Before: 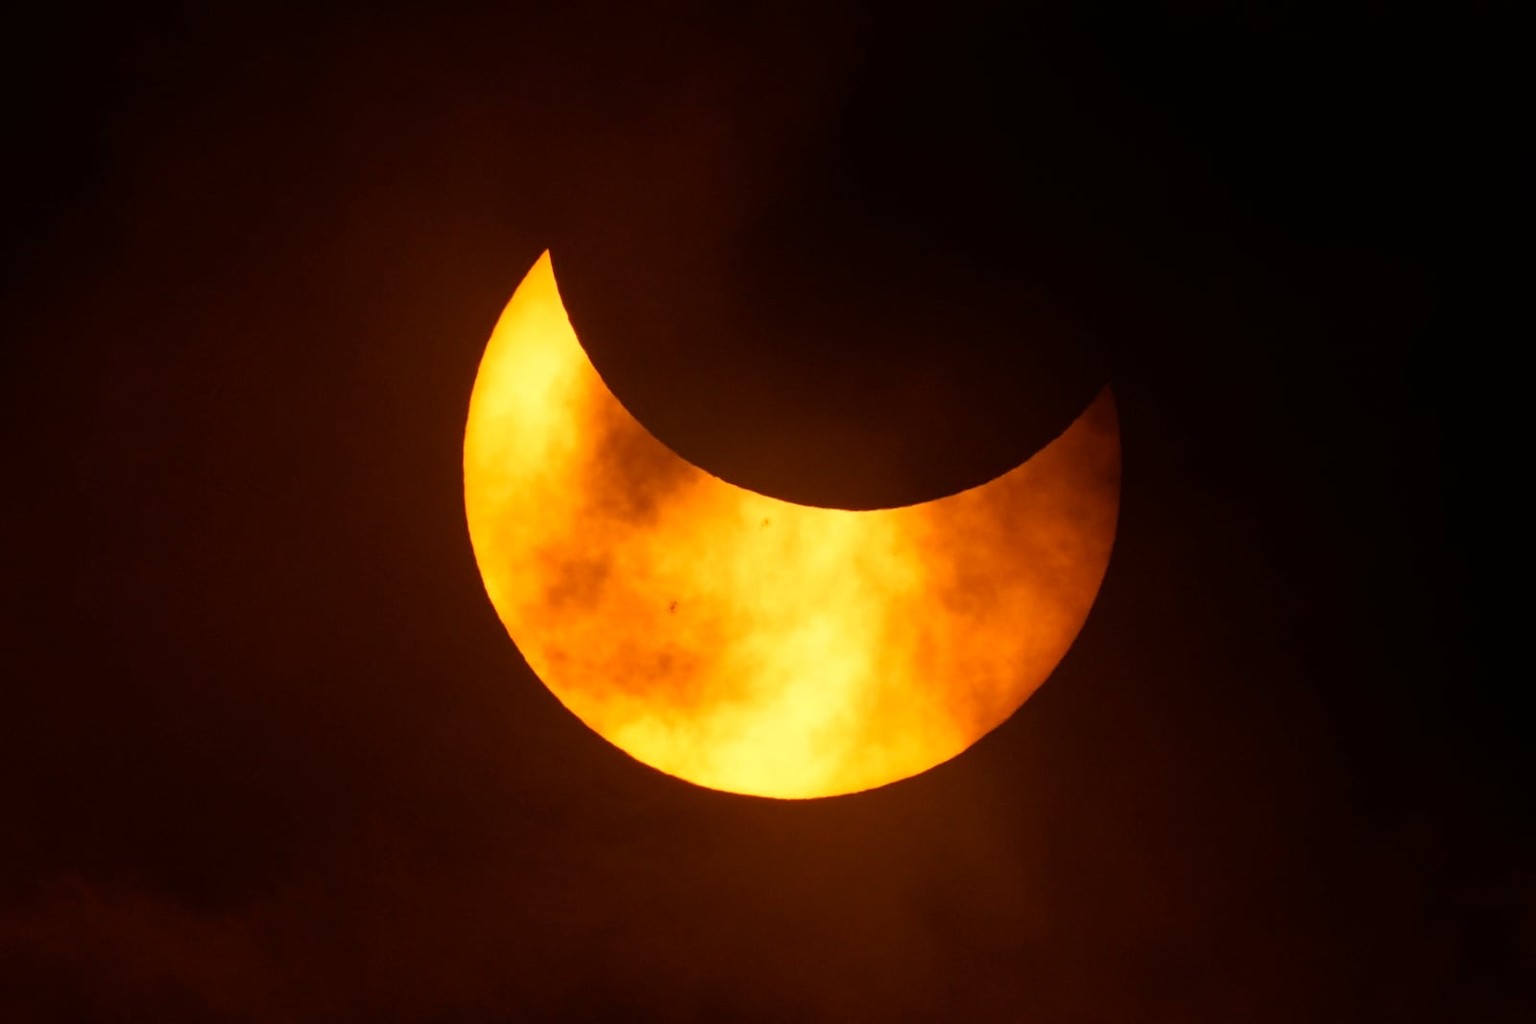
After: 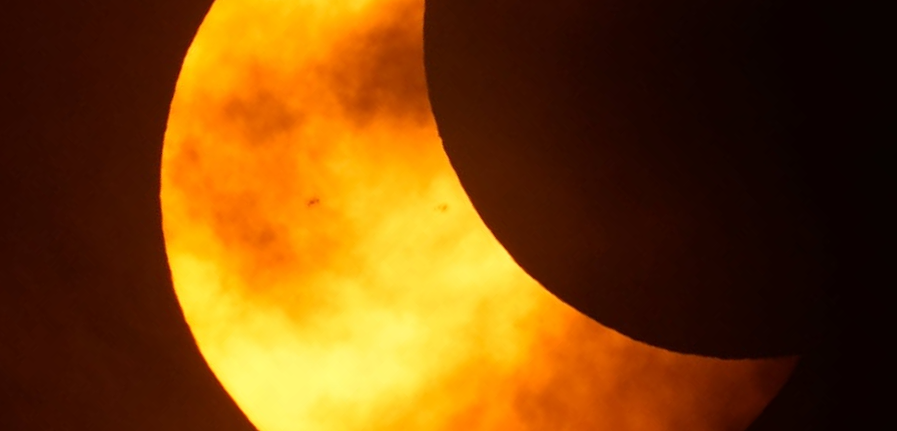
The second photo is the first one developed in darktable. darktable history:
crop and rotate: angle -44.78°, top 16.812%, right 0.902%, bottom 11.719%
